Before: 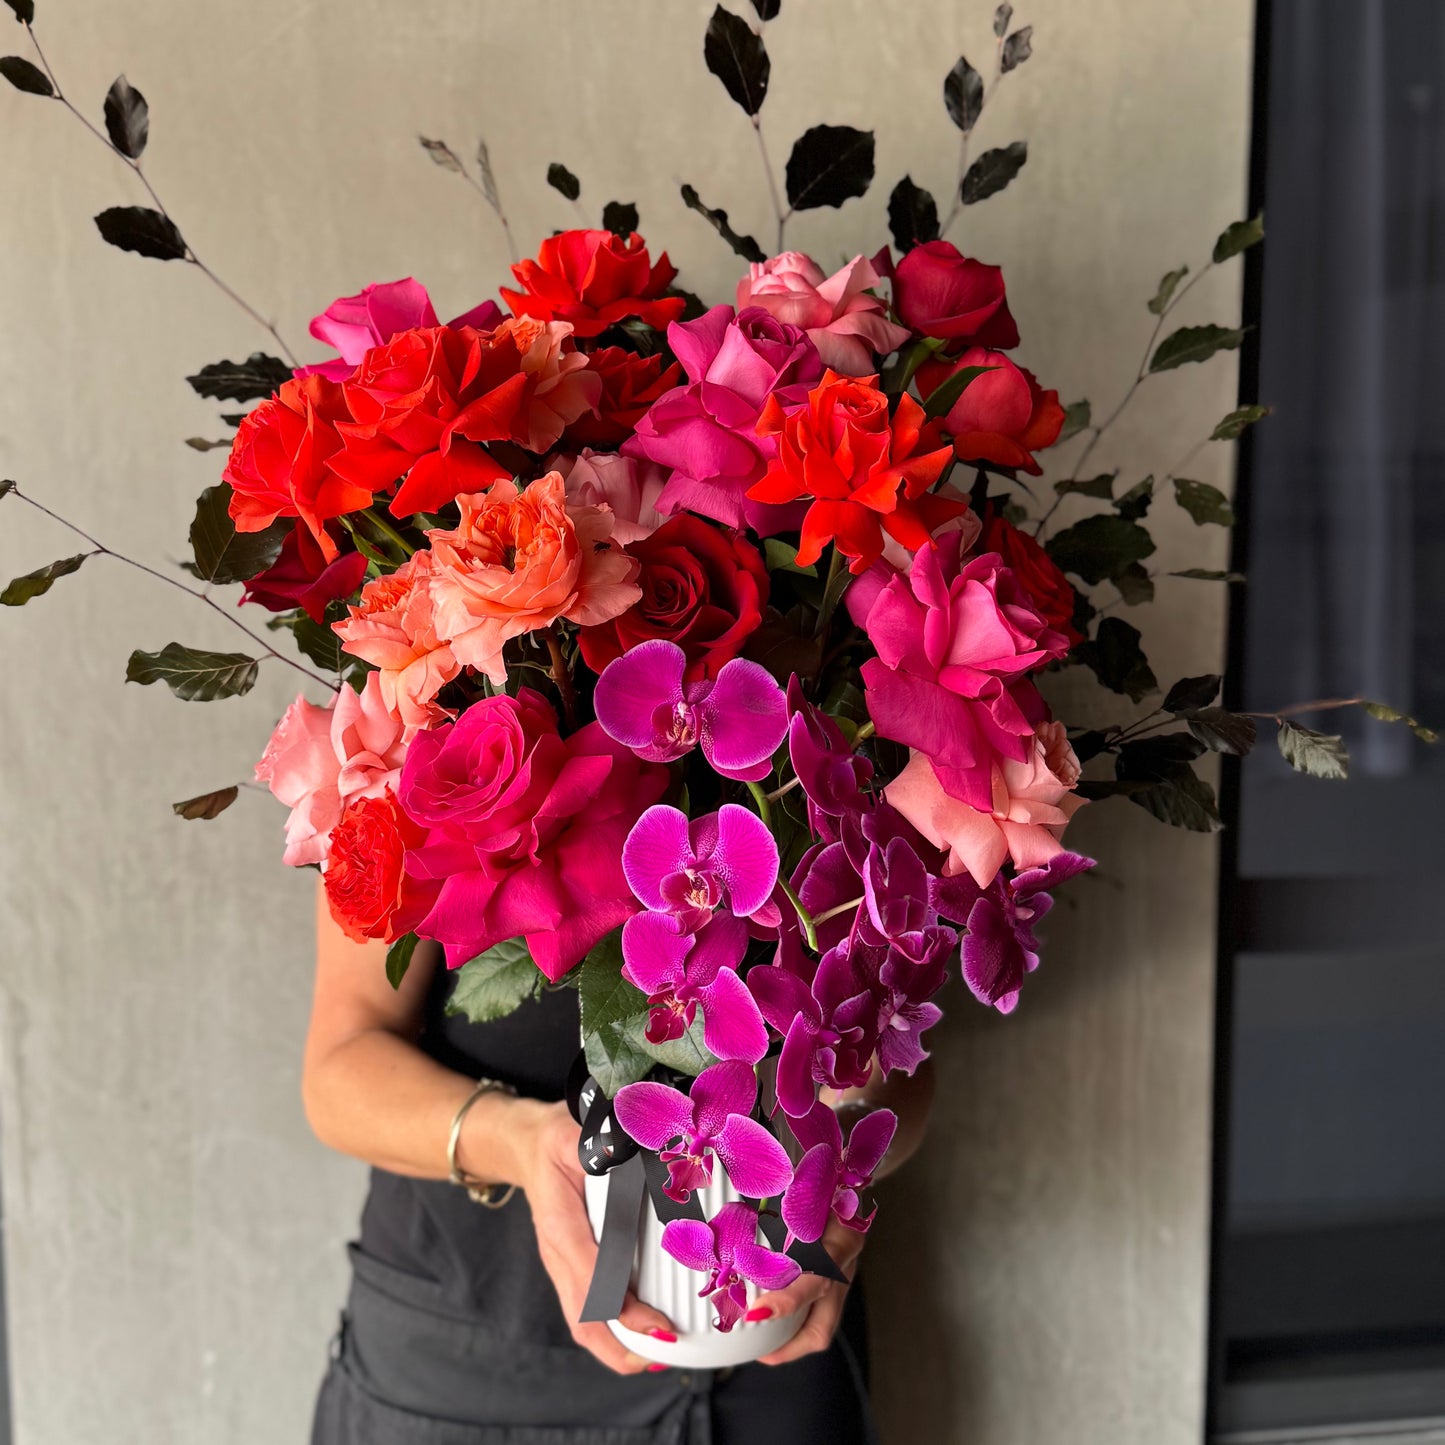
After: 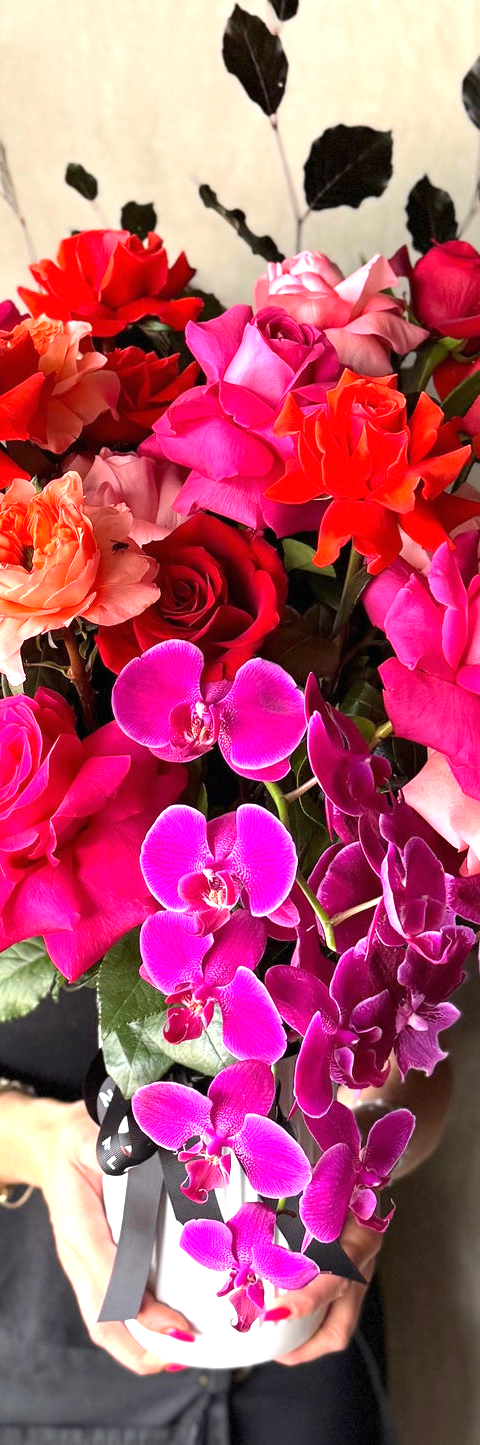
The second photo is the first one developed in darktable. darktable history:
white balance: red 0.98, blue 1.034
exposure: black level correction 0, exposure 1.2 EV, compensate exposure bias true, compensate highlight preservation false
crop: left 33.36%, right 33.36%
